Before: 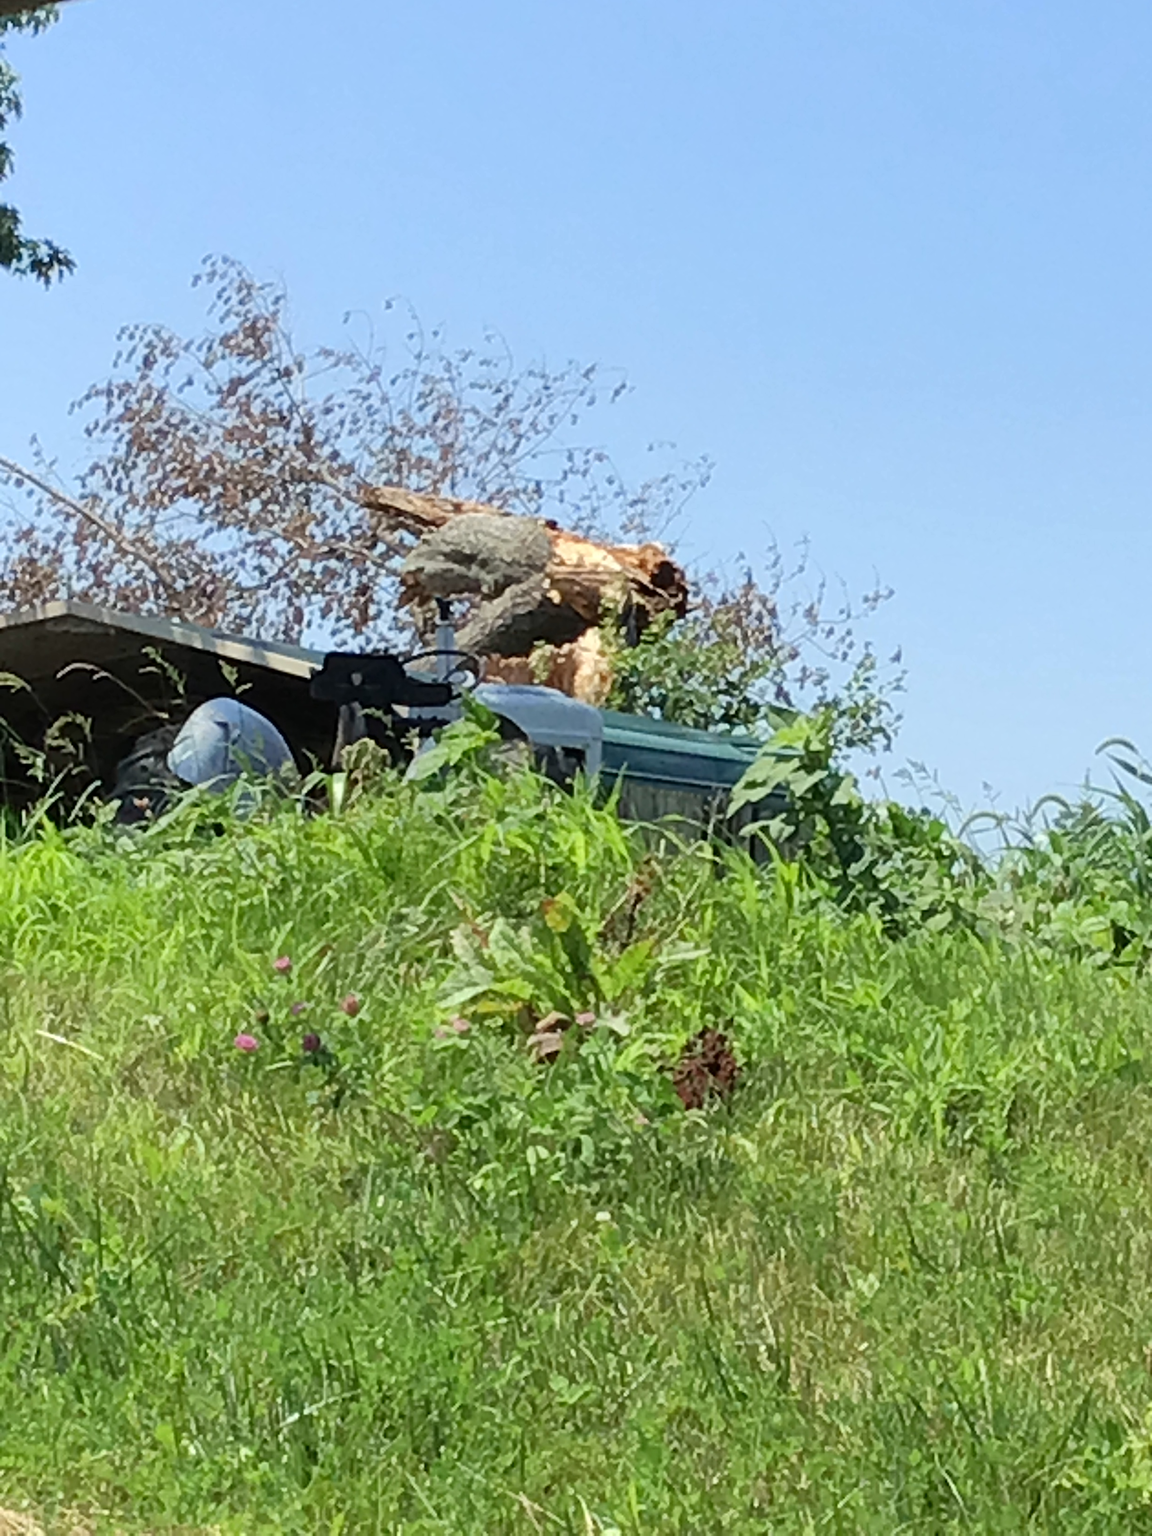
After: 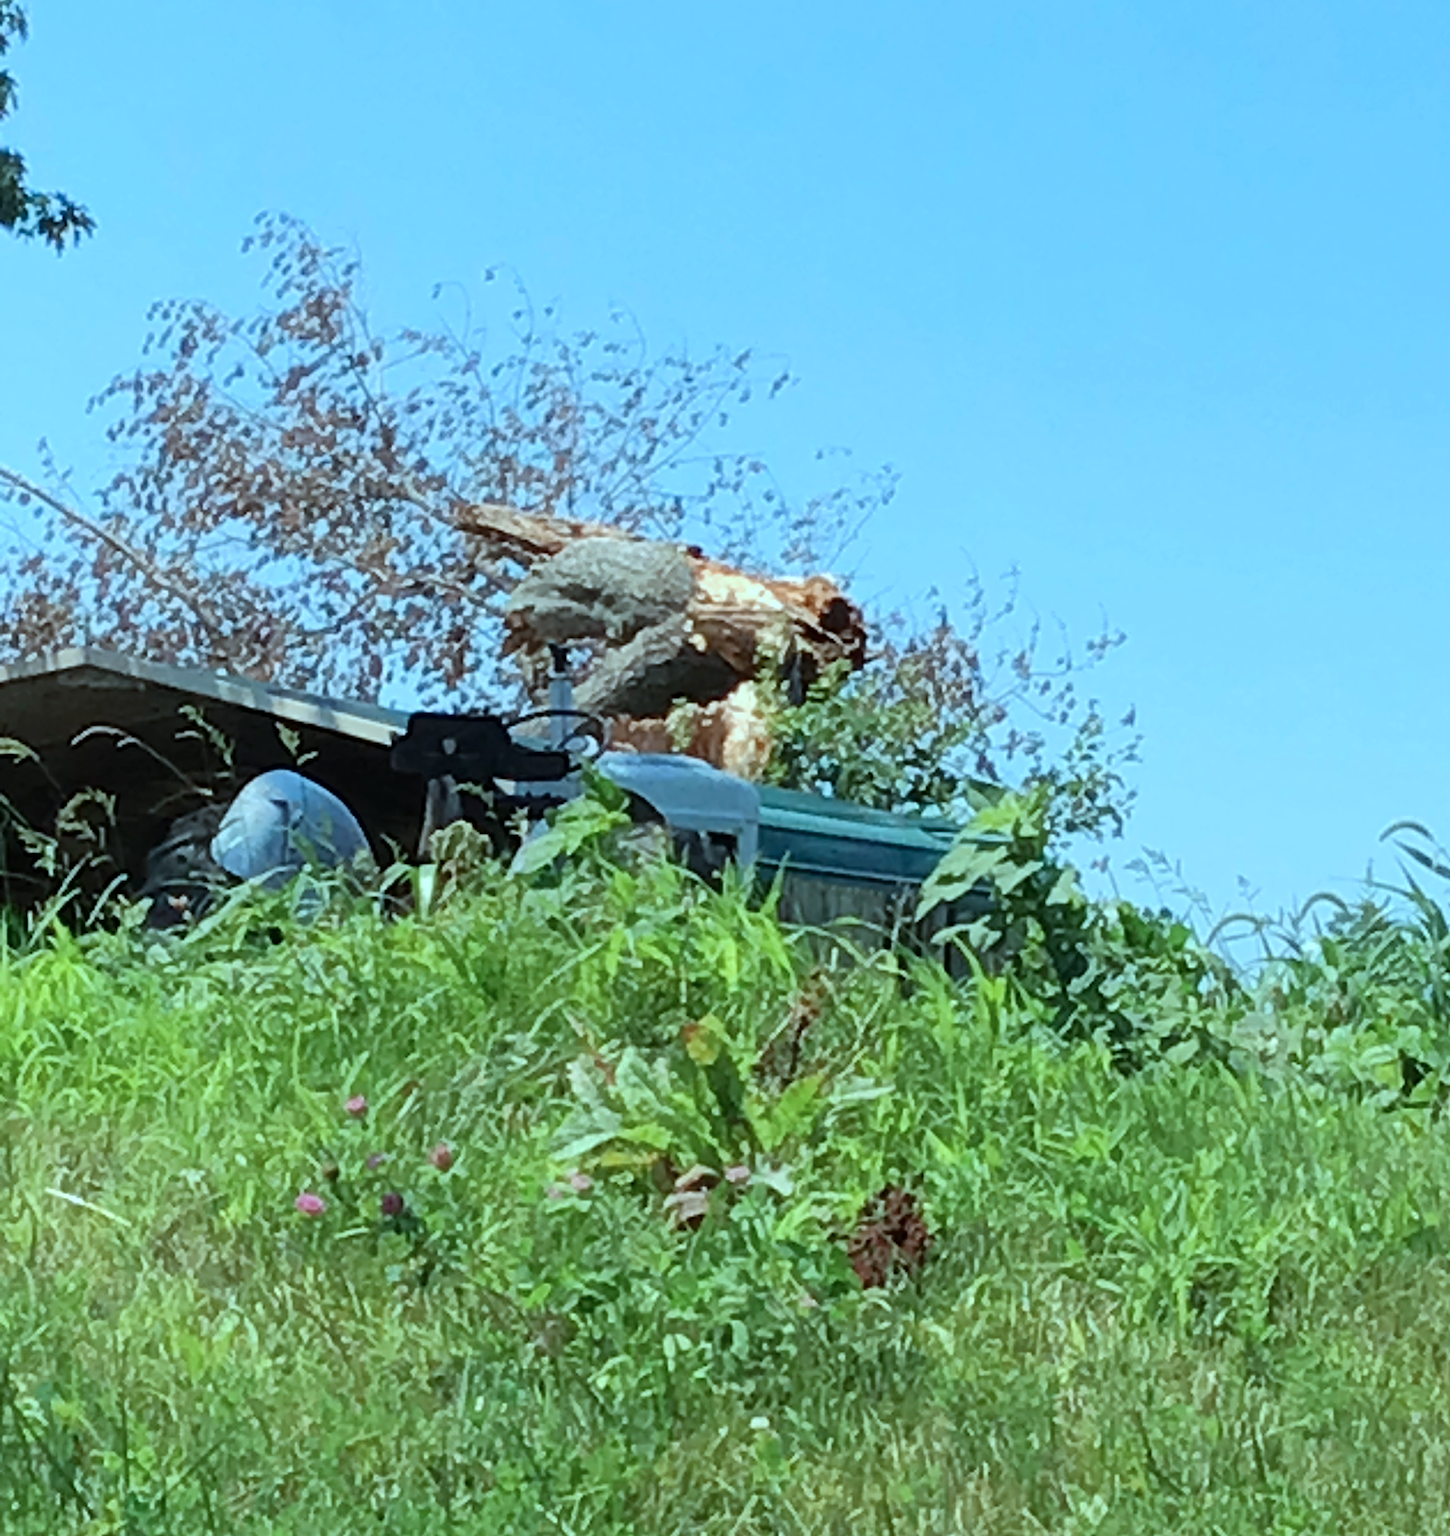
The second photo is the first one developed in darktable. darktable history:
color correction: highlights a* -11.9, highlights b* -15.57
crop and rotate: top 5.649%, bottom 14.931%
